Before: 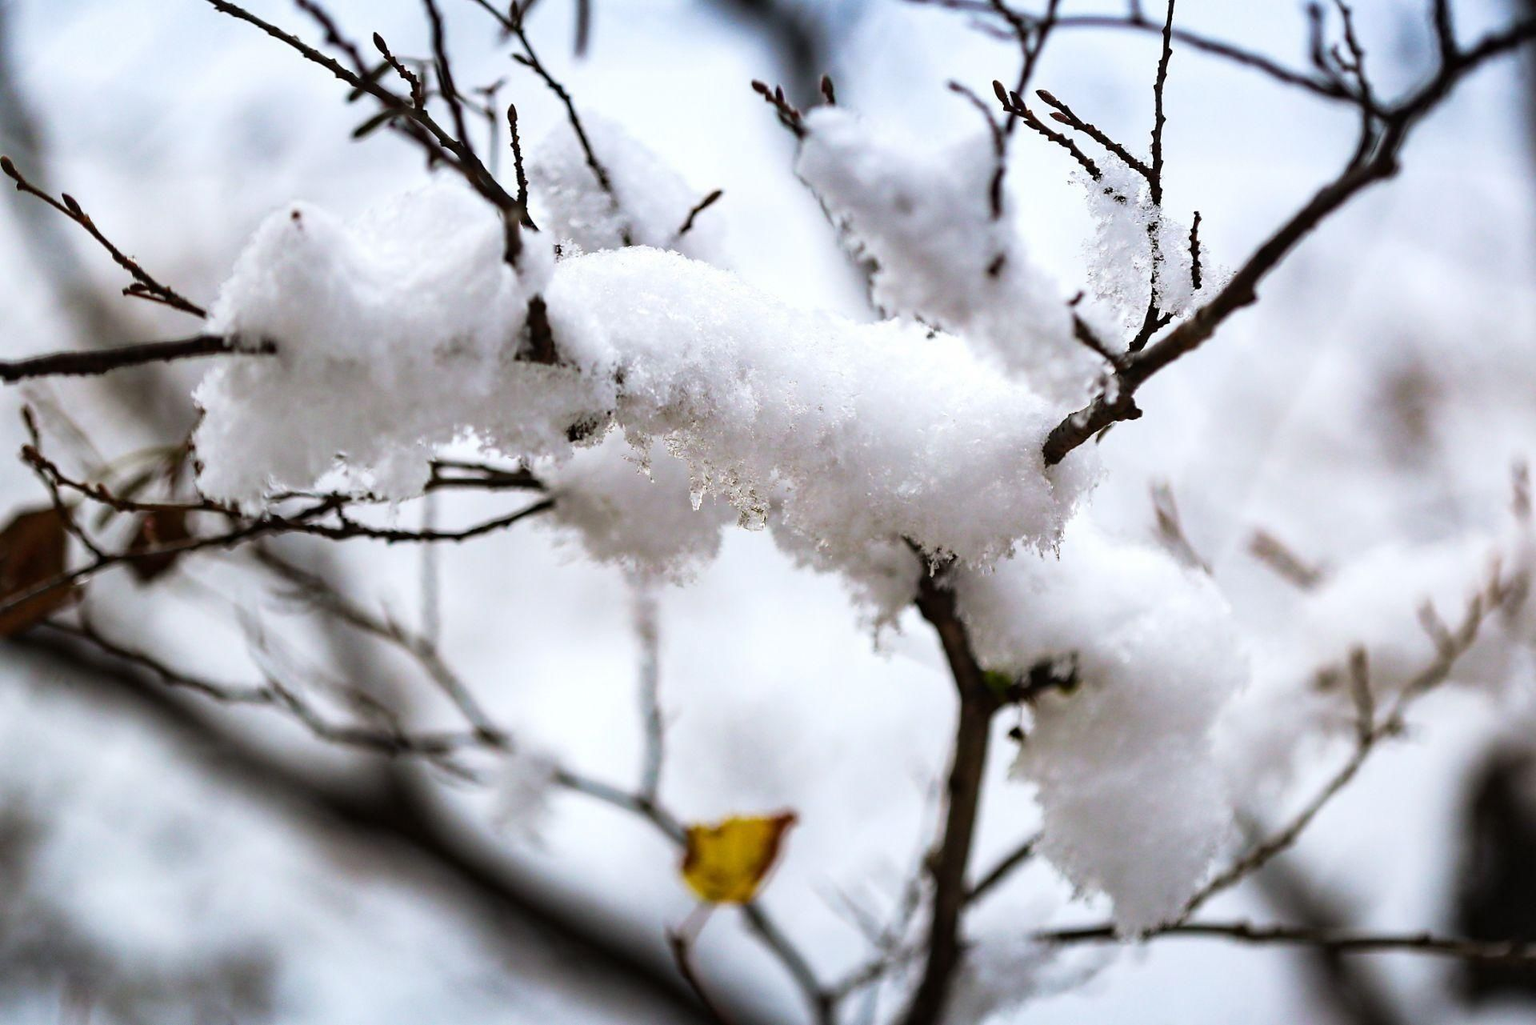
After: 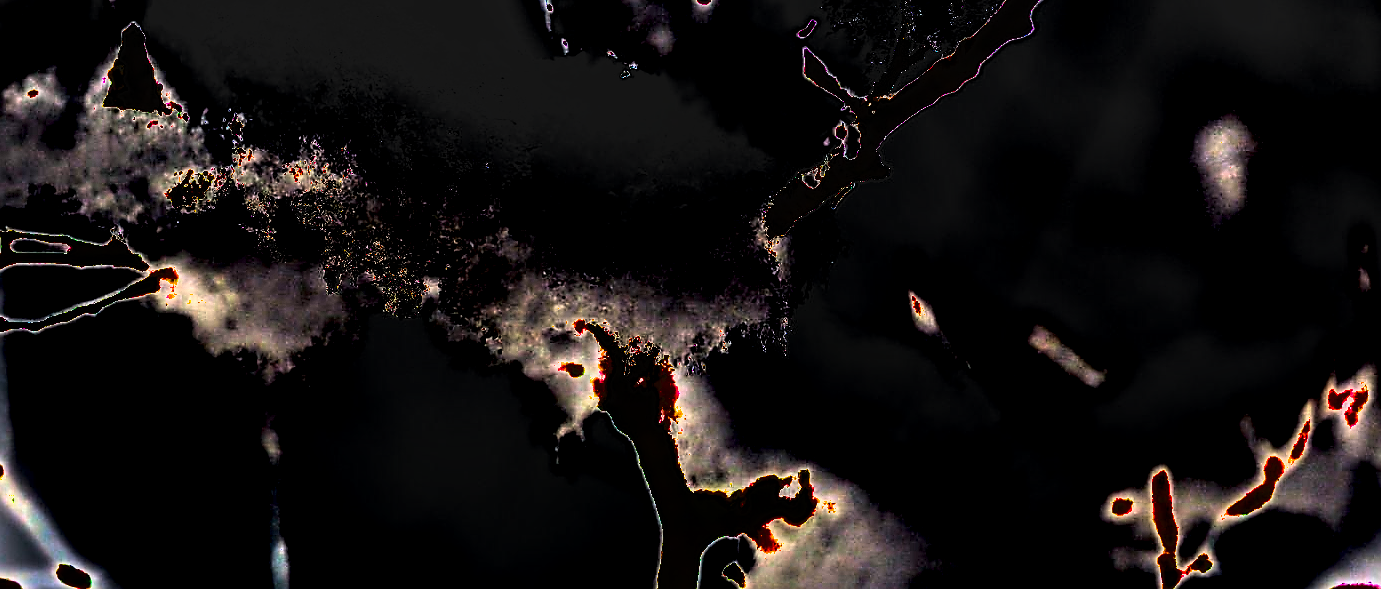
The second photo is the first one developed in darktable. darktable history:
exposure: exposure 1.091 EV, compensate highlight preservation false
color balance rgb: perceptual saturation grading › global saturation 25.17%, global vibrance 20%
crop and rotate: left 28.051%, top 26.939%, bottom 27.076%
tone equalizer: -8 EV -0.749 EV, -7 EV -0.701 EV, -6 EV -0.627 EV, -5 EV -0.417 EV, -3 EV 0.366 EV, -2 EV 0.6 EV, -1 EV 0.679 EV, +0 EV 0.742 EV
sharpen: radius 1.394, amount 1.267, threshold 0.626
levels: levels [0.008, 0.318, 0.836]
shadows and highlights: radius 329.46, shadows 53.95, highlights -98.25, compress 94.23%, soften with gaussian
contrast brightness saturation: contrast 0.127, brightness -0.05, saturation 0.155
